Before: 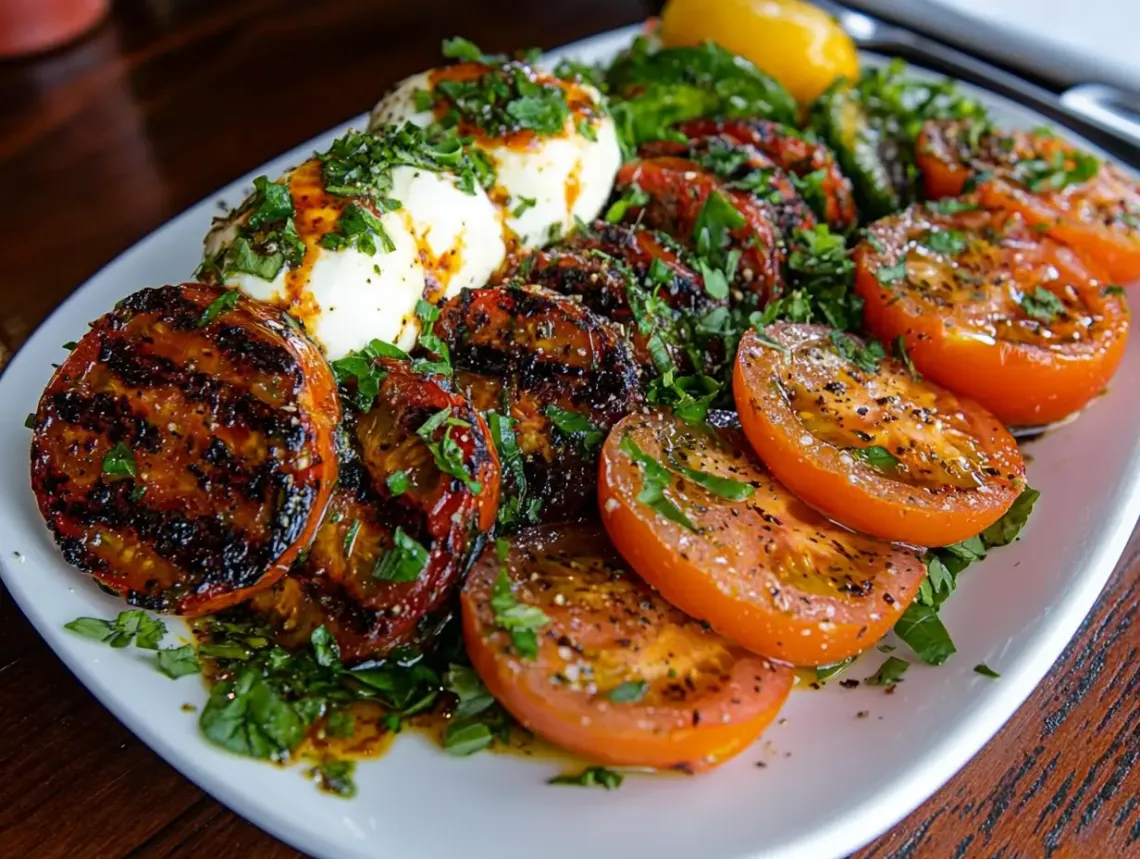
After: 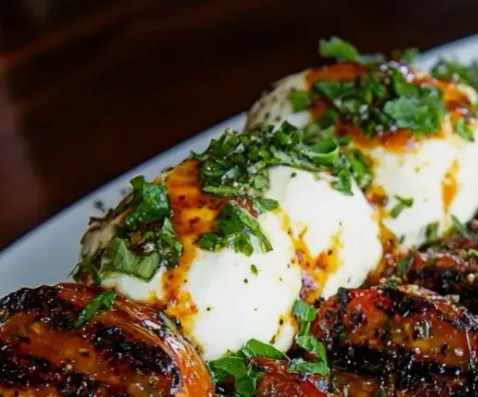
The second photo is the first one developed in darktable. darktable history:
crop and rotate: left 10.817%, top 0.062%, right 47.194%, bottom 53.626%
exposure: exposure -0.21 EV, compensate highlight preservation false
